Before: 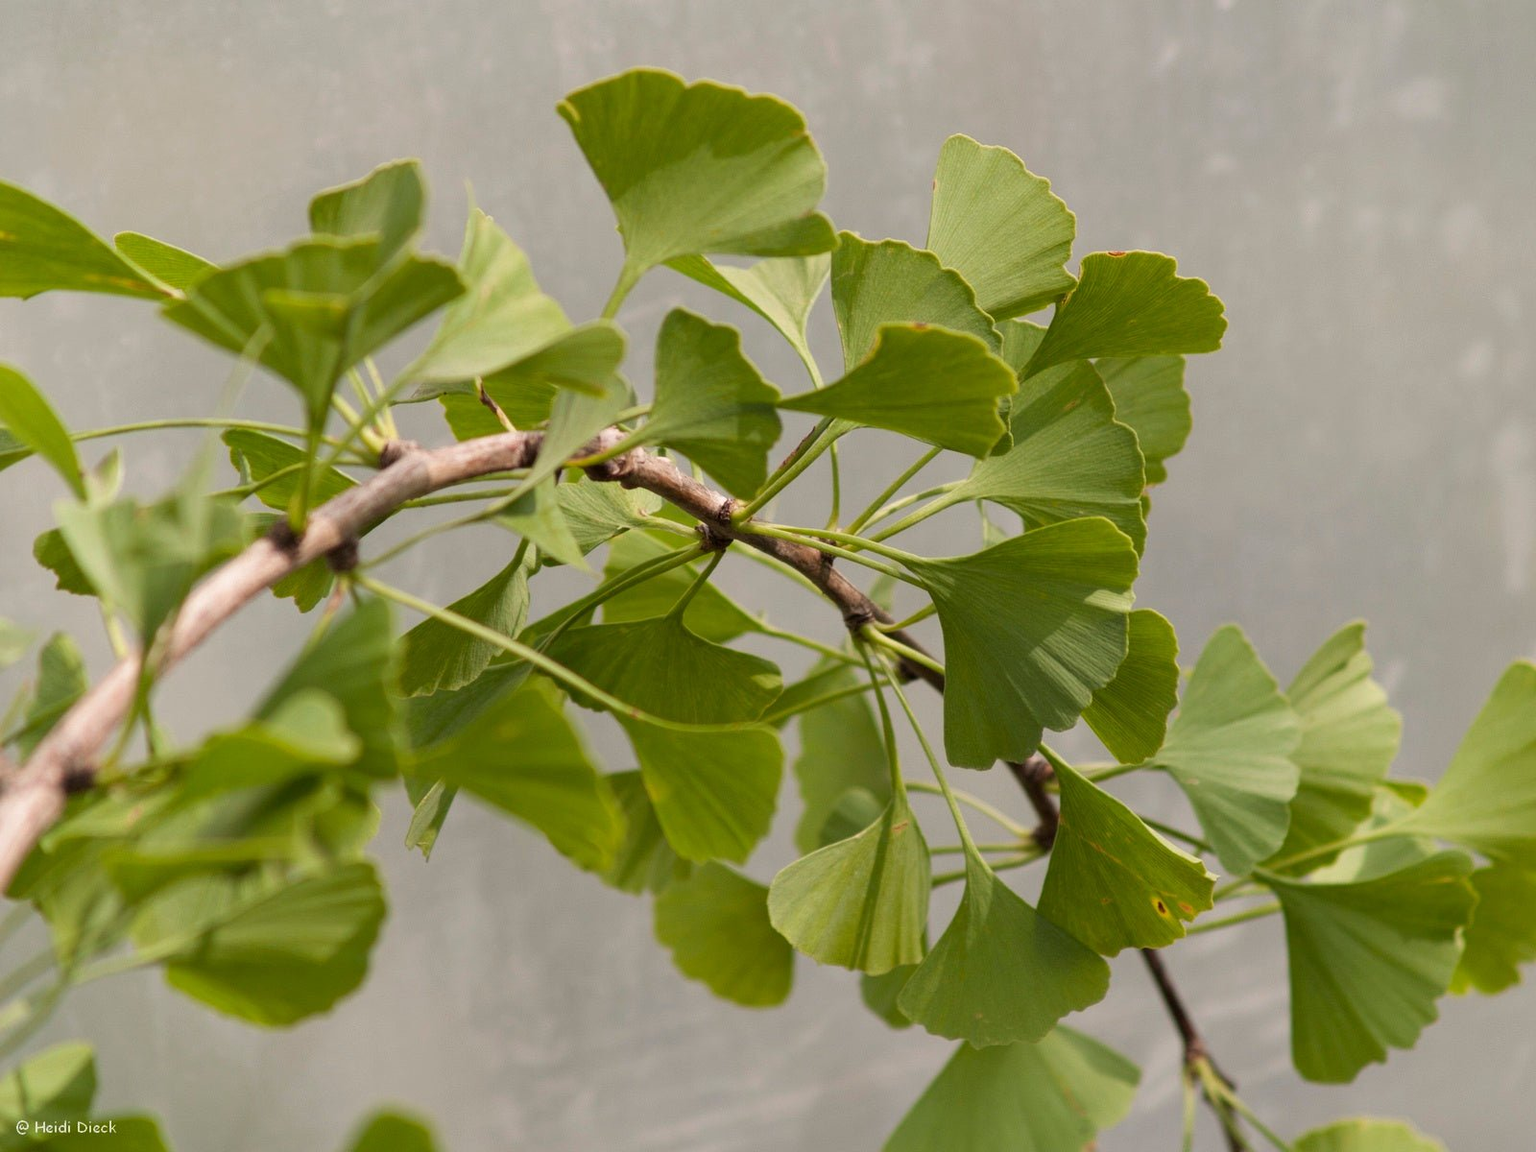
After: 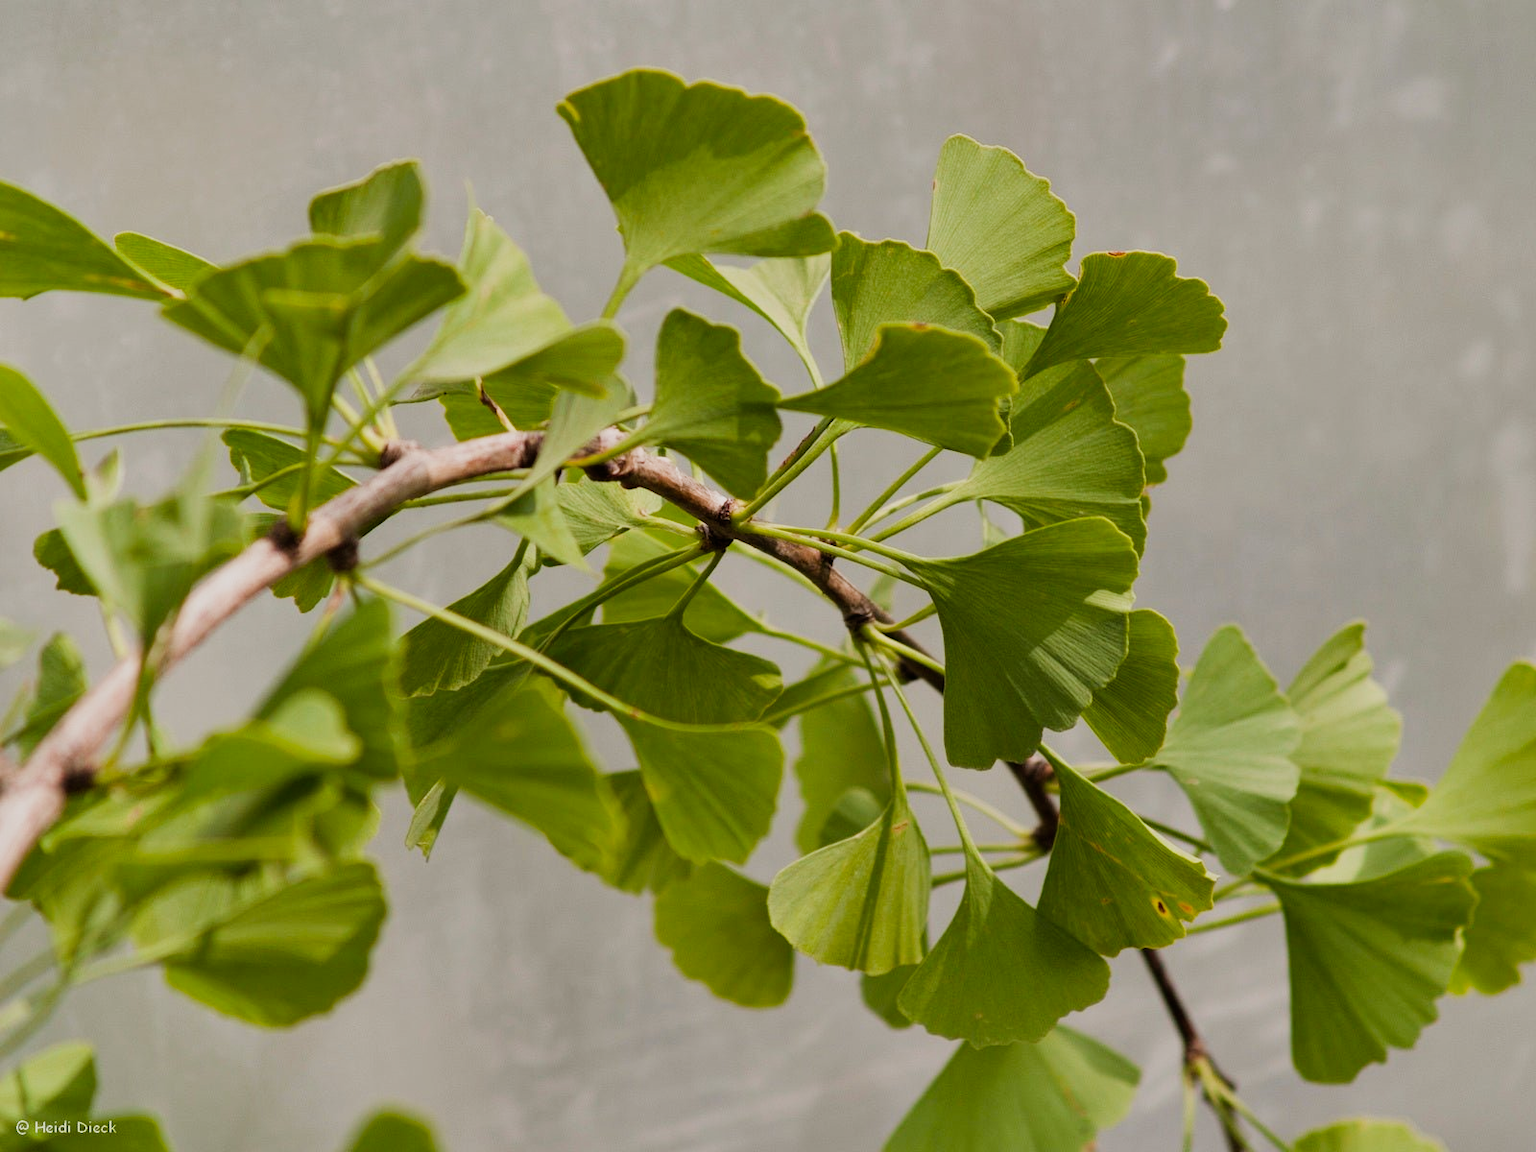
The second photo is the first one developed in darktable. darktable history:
sigmoid: on, module defaults
shadows and highlights: shadows color adjustment 97.66%, soften with gaussian
